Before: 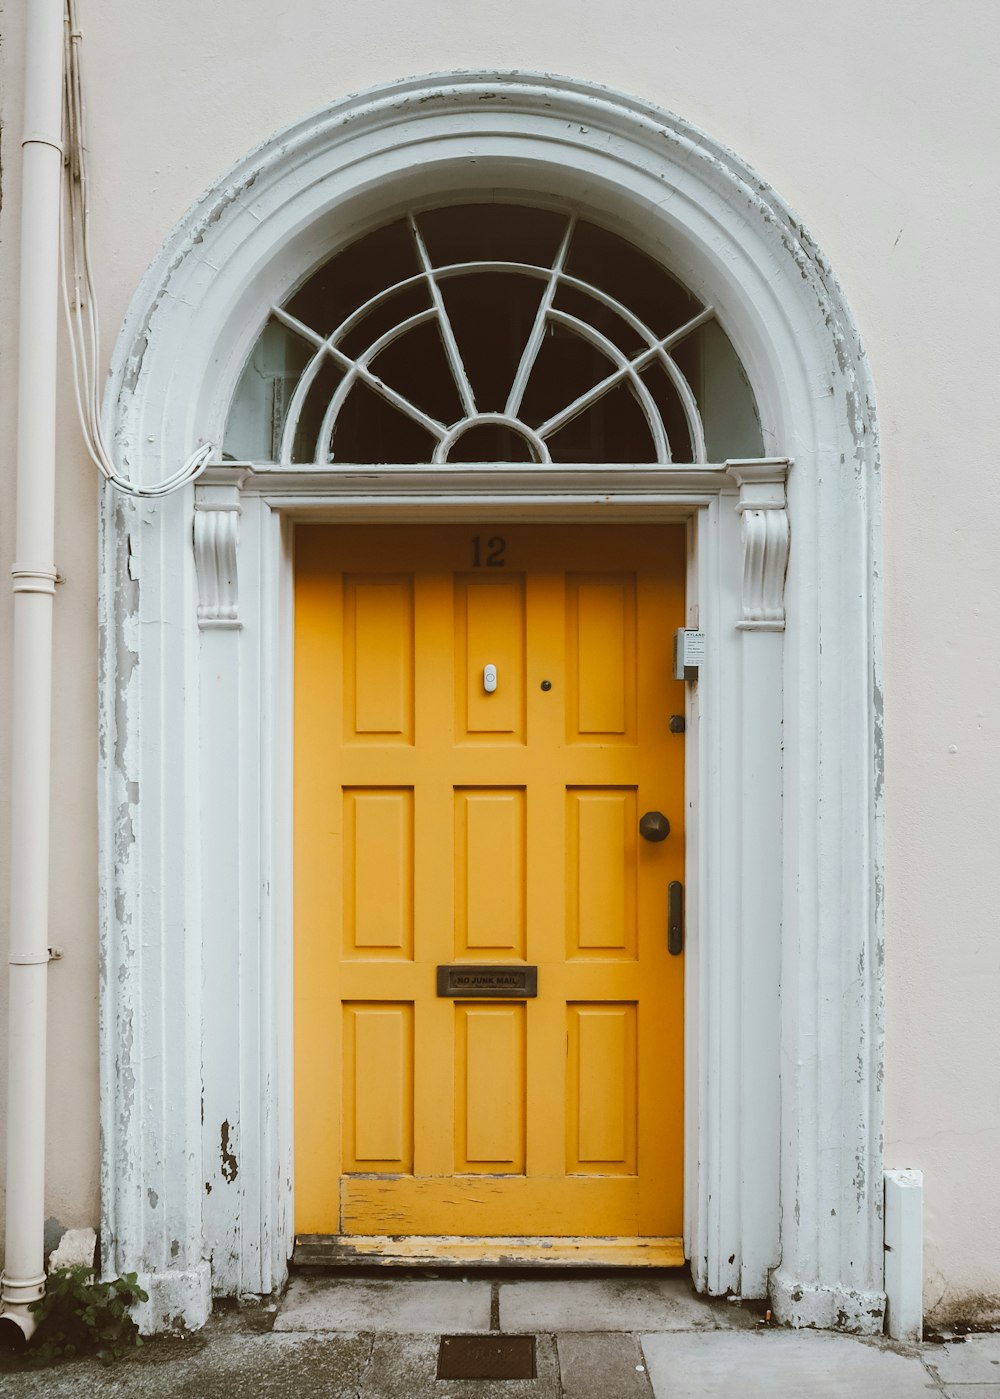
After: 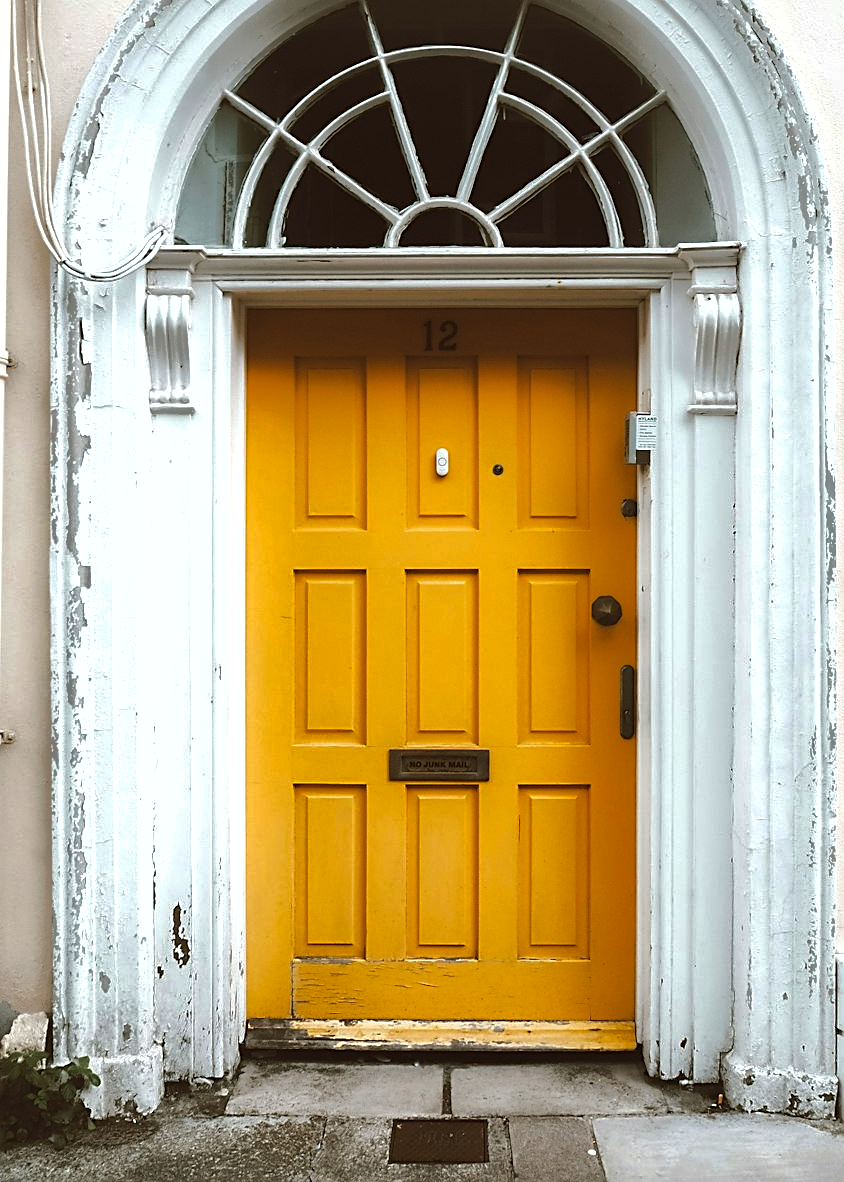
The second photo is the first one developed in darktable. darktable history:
tone equalizer: -8 EV -0.75 EV, -7 EV -0.7 EV, -6 EV -0.6 EV, -5 EV -0.4 EV, -3 EV 0.4 EV, -2 EV 0.6 EV, -1 EV 0.7 EV, +0 EV 0.75 EV, edges refinement/feathering 500, mask exposure compensation -1.57 EV, preserve details no
crop and rotate: left 4.842%, top 15.51%, right 10.668%
sharpen: on, module defaults
shadows and highlights: shadows 40, highlights -60
